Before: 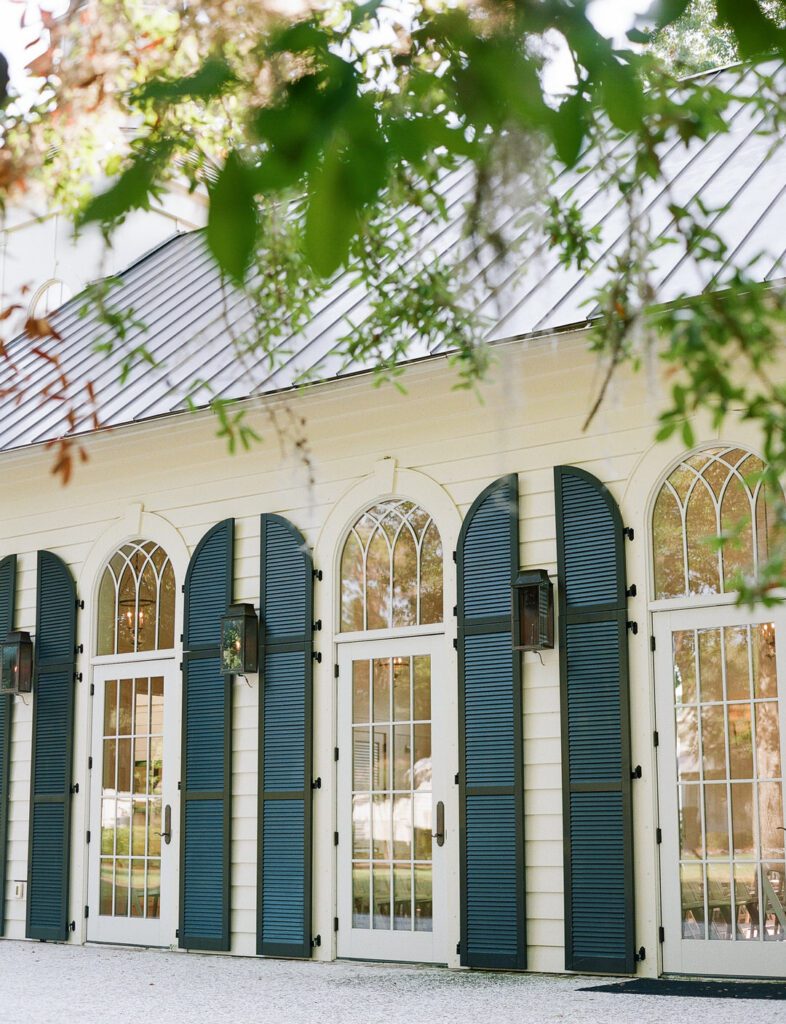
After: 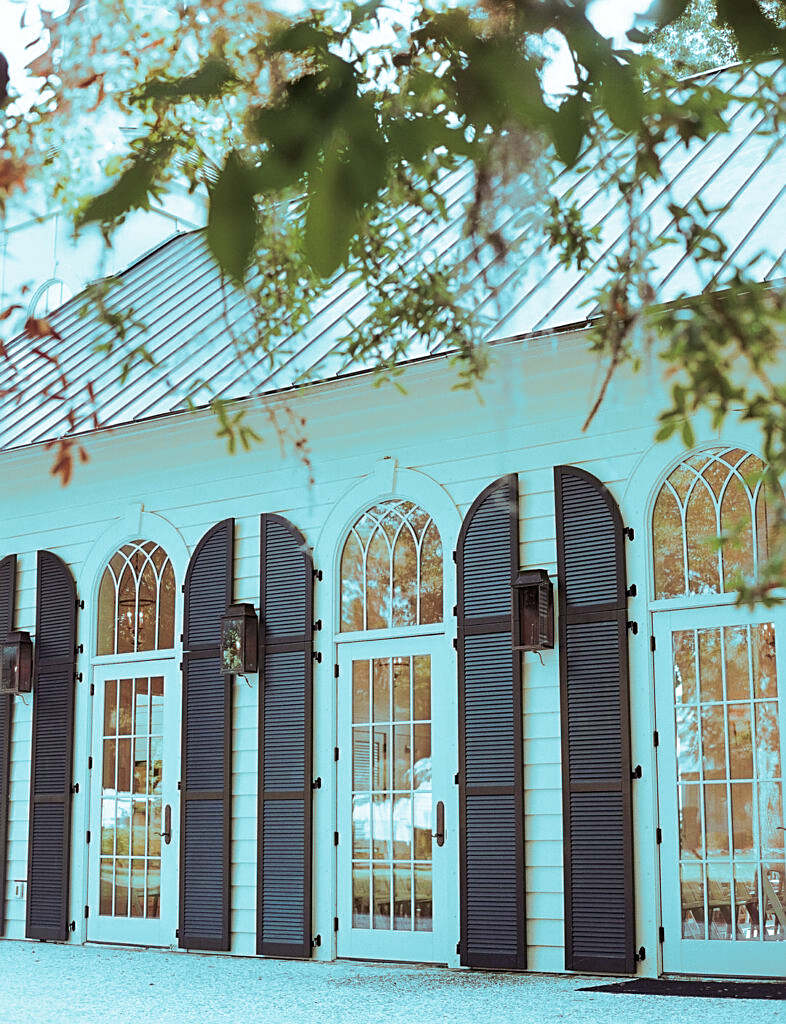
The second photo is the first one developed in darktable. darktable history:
split-toning: shadows › hue 327.6°, highlights › hue 198°, highlights › saturation 0.55, balance -21.25, compress 0%
sharpen: on, module defaults
